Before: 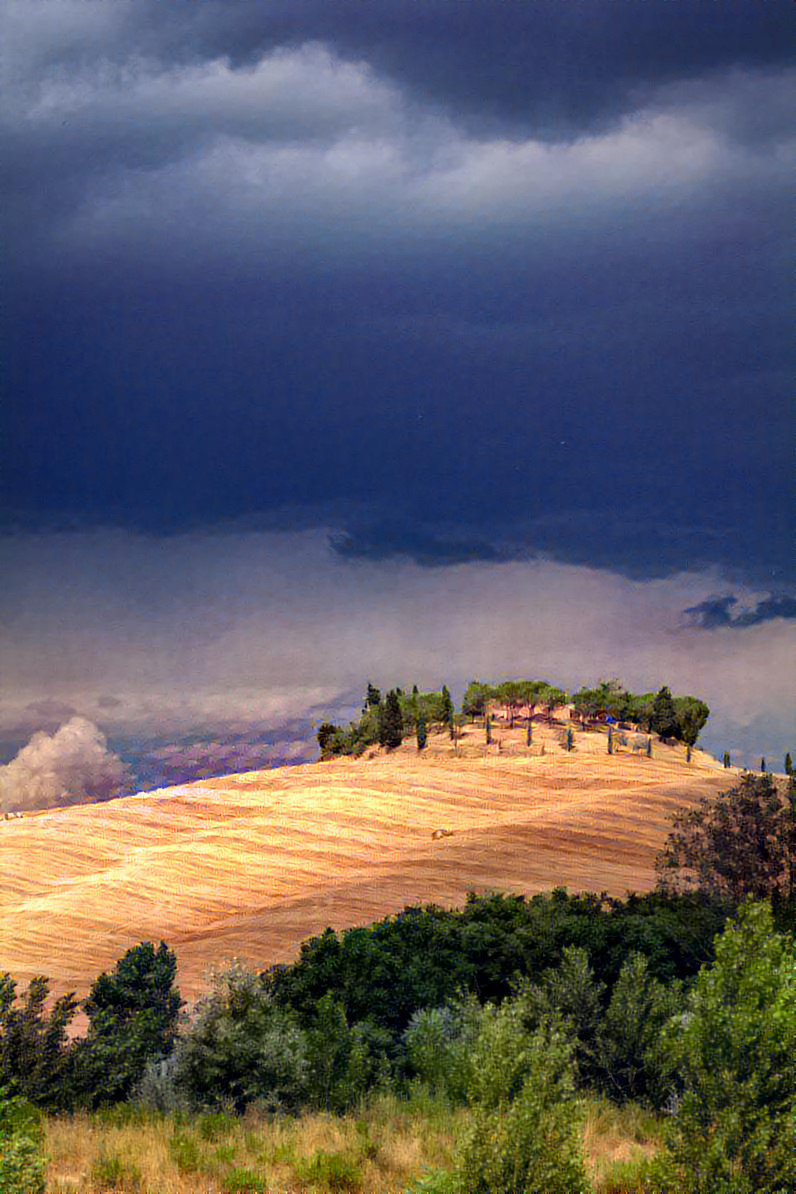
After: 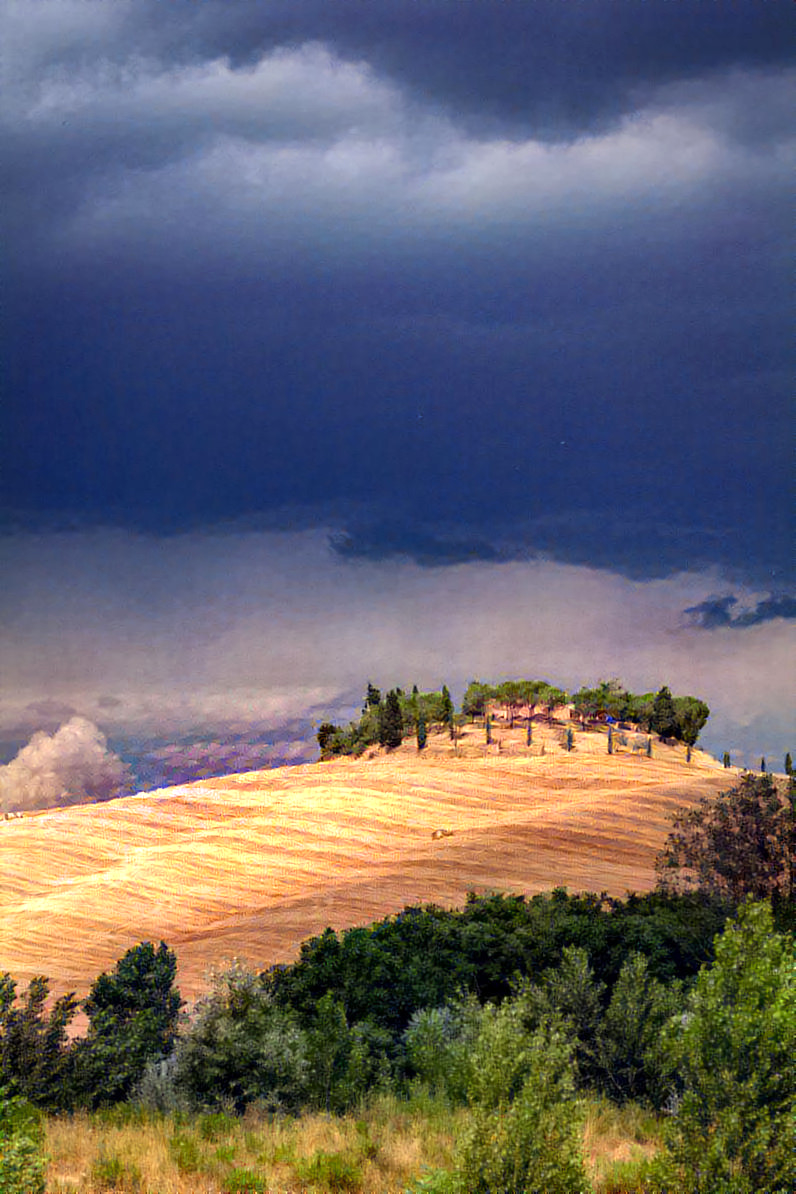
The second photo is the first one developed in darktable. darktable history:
exposure: exposure 0.217 EV, compensate highlight preservation false
